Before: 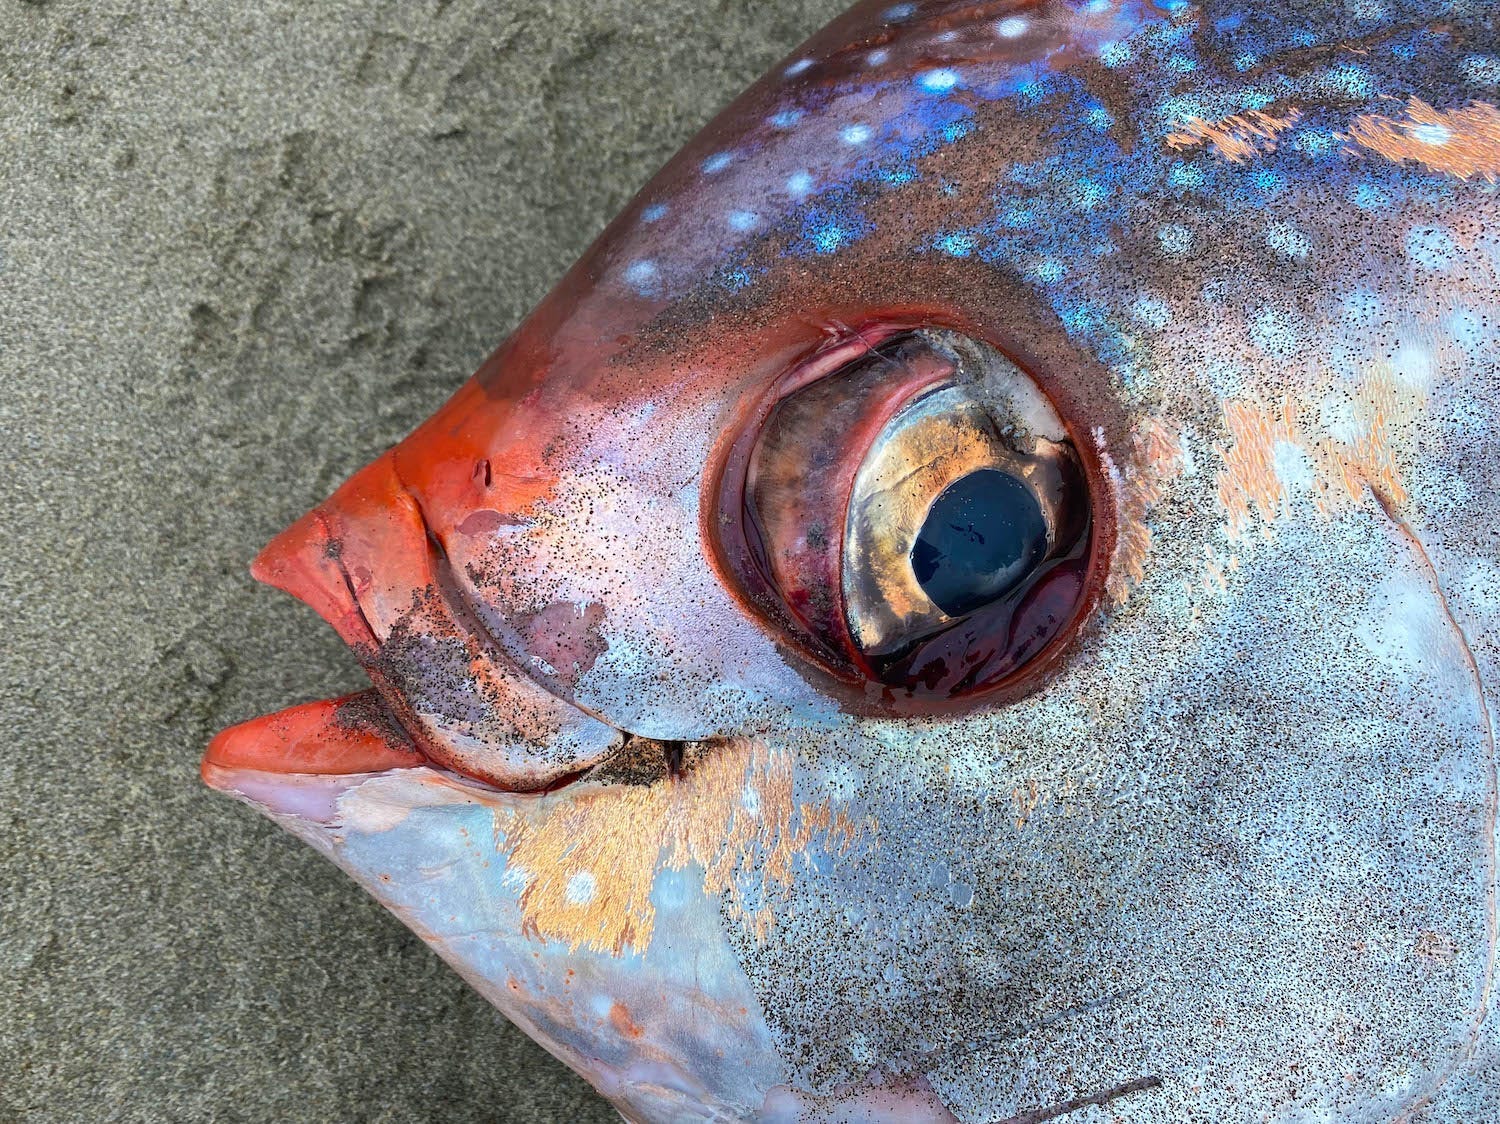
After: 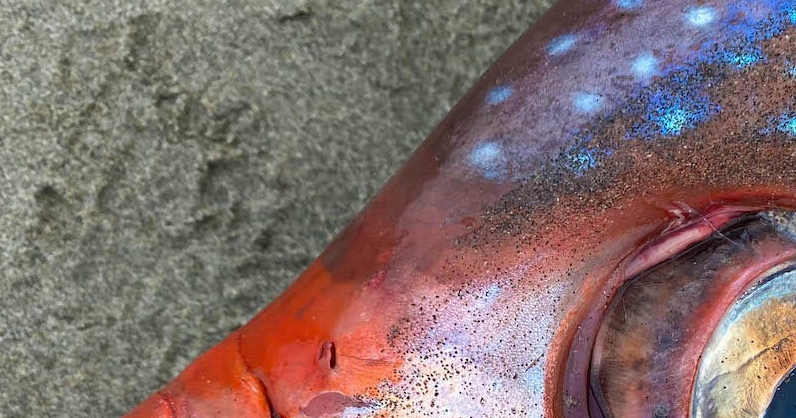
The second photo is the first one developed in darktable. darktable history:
crop: left 10.364%, top 10.557%, right 36.523%, bottom 51.566%
